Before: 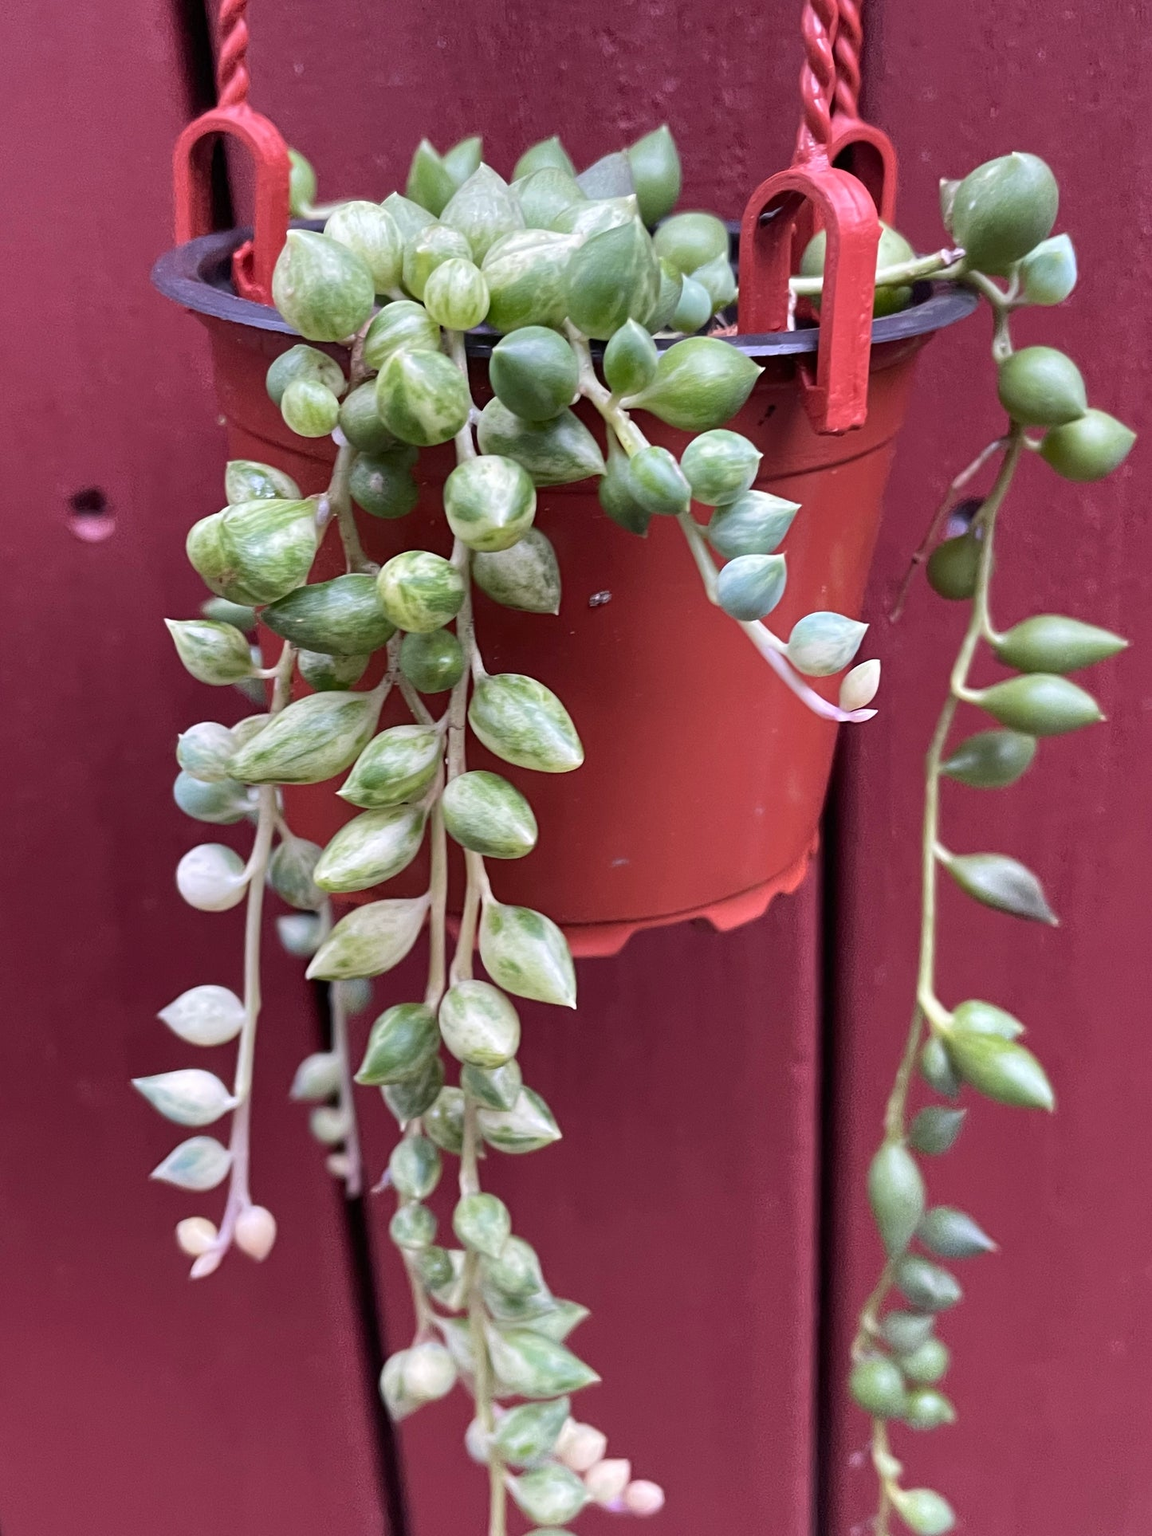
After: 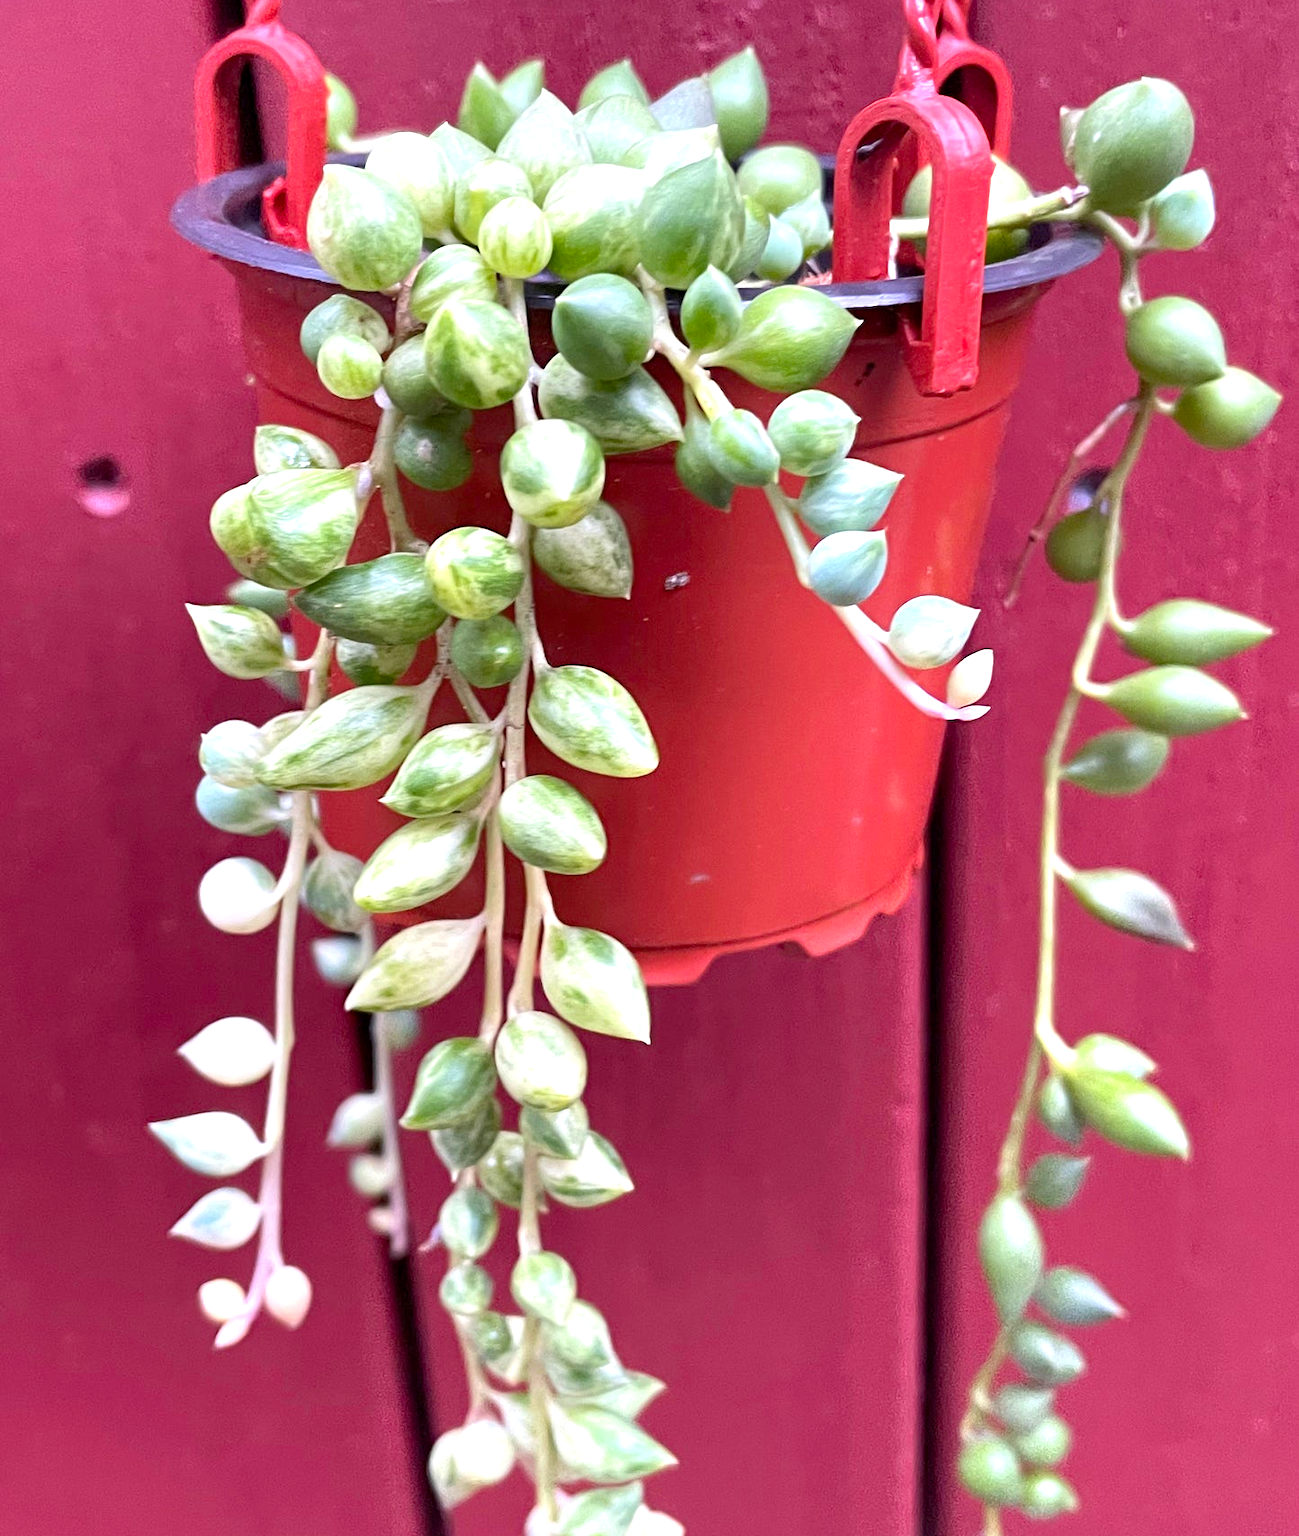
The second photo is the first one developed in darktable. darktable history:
color balance rgb: perceptual saturation grading › global saturation 19.345%, perceptual brilliance grading › global brilliance 12.471%, contrast -9.48%
crop and rotate: top 5.456%, bottom 5.863%
exposure: black level correction 0.001, exposure 0.5 EV, compensate highlight preservation false
